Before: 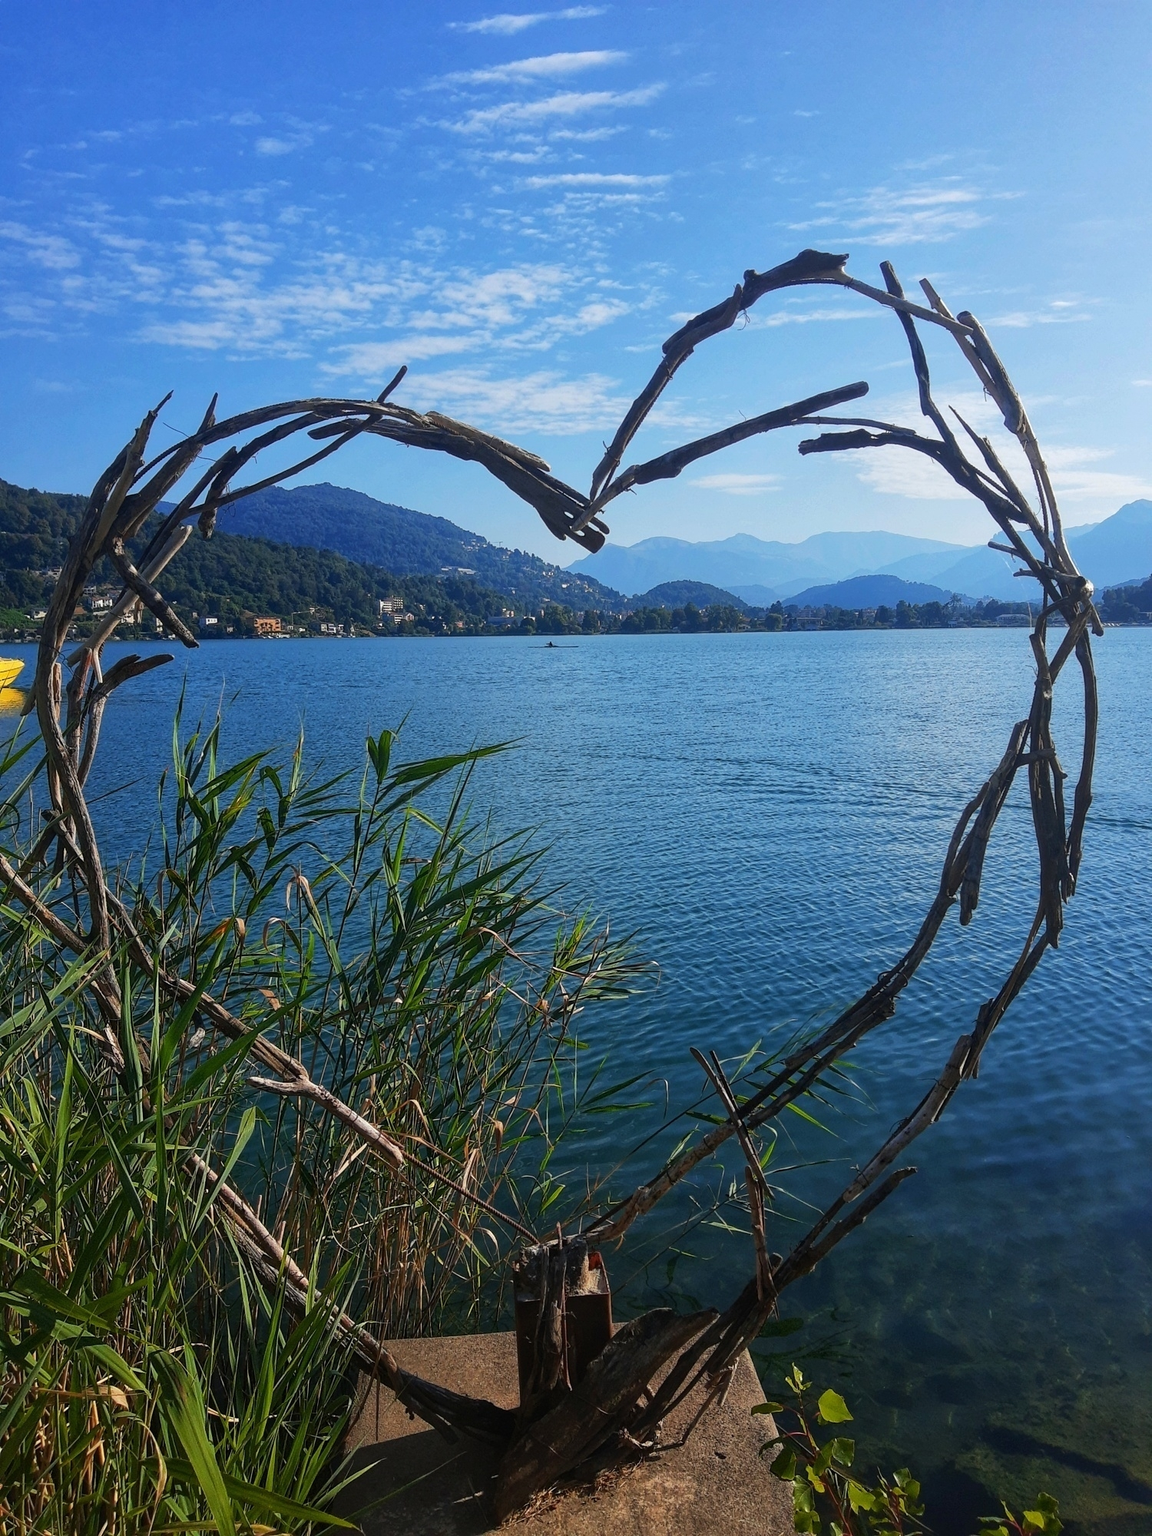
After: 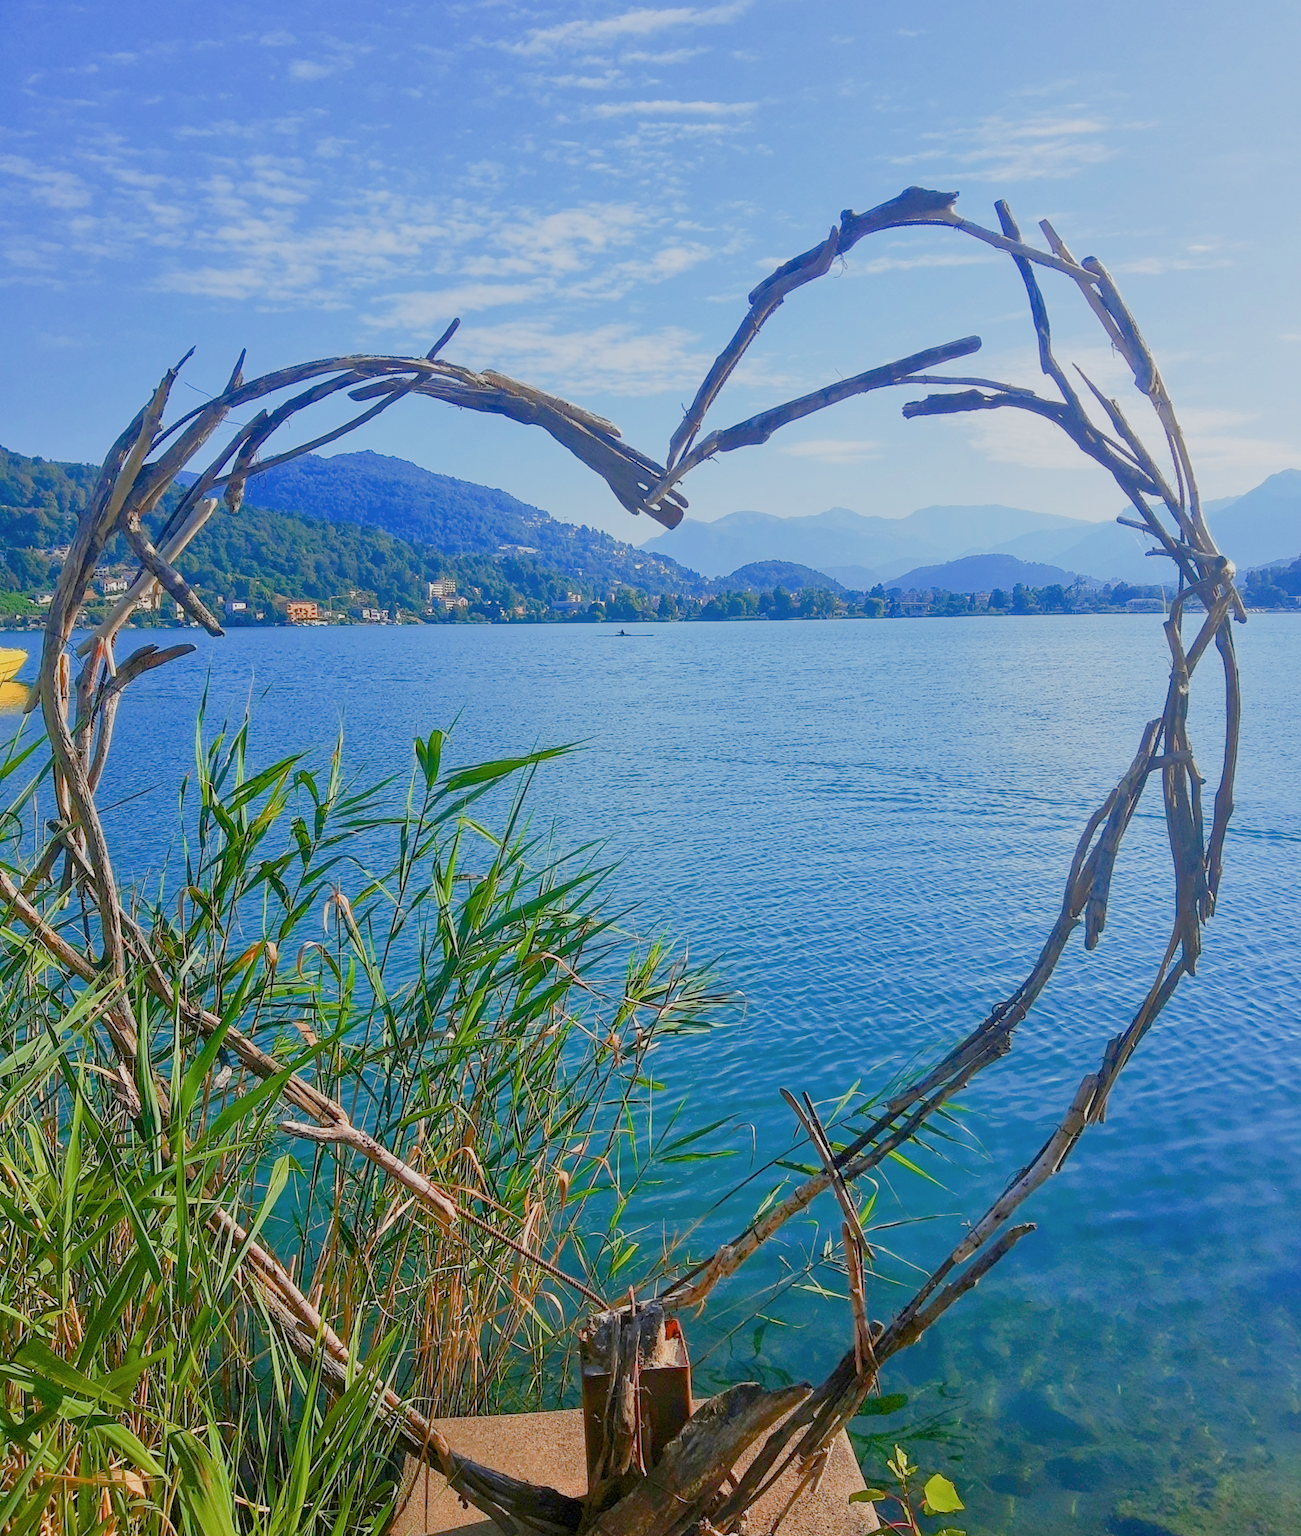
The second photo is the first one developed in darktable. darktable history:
exposure: black level correction 0.001, exposure 1.117 EV, compensate highlight preservation false
crop and rotate: top 5.545%, bottom 5.912%
tone equalizer: -8 EV 1.03 EV, -7 EV 0.975 EV, -6 EV 1.02 EV, -5 EV 0.966 EV, -4 EV 1.03 EV, -3 EV 0.733 EV, -2 EV 0.493 EV, -1 EV 0.262 EV, mask exposure compensation -0.51 EV
contrast brightness saturation: saturation -0.049
filmic rgb: black relative exposure -16 EV, white relative exposure 6.11 EV, hardness 5.24
color balance rgb: global offset › luminance -0.395%, perceptual saturation grading › global saturation 20%, perceptual saturation grading › highlights -25.549%, perceptual saturation grading › shadows 49.684%, contrast -29.431%
levels: levels [0, 0.492, 0.984]
